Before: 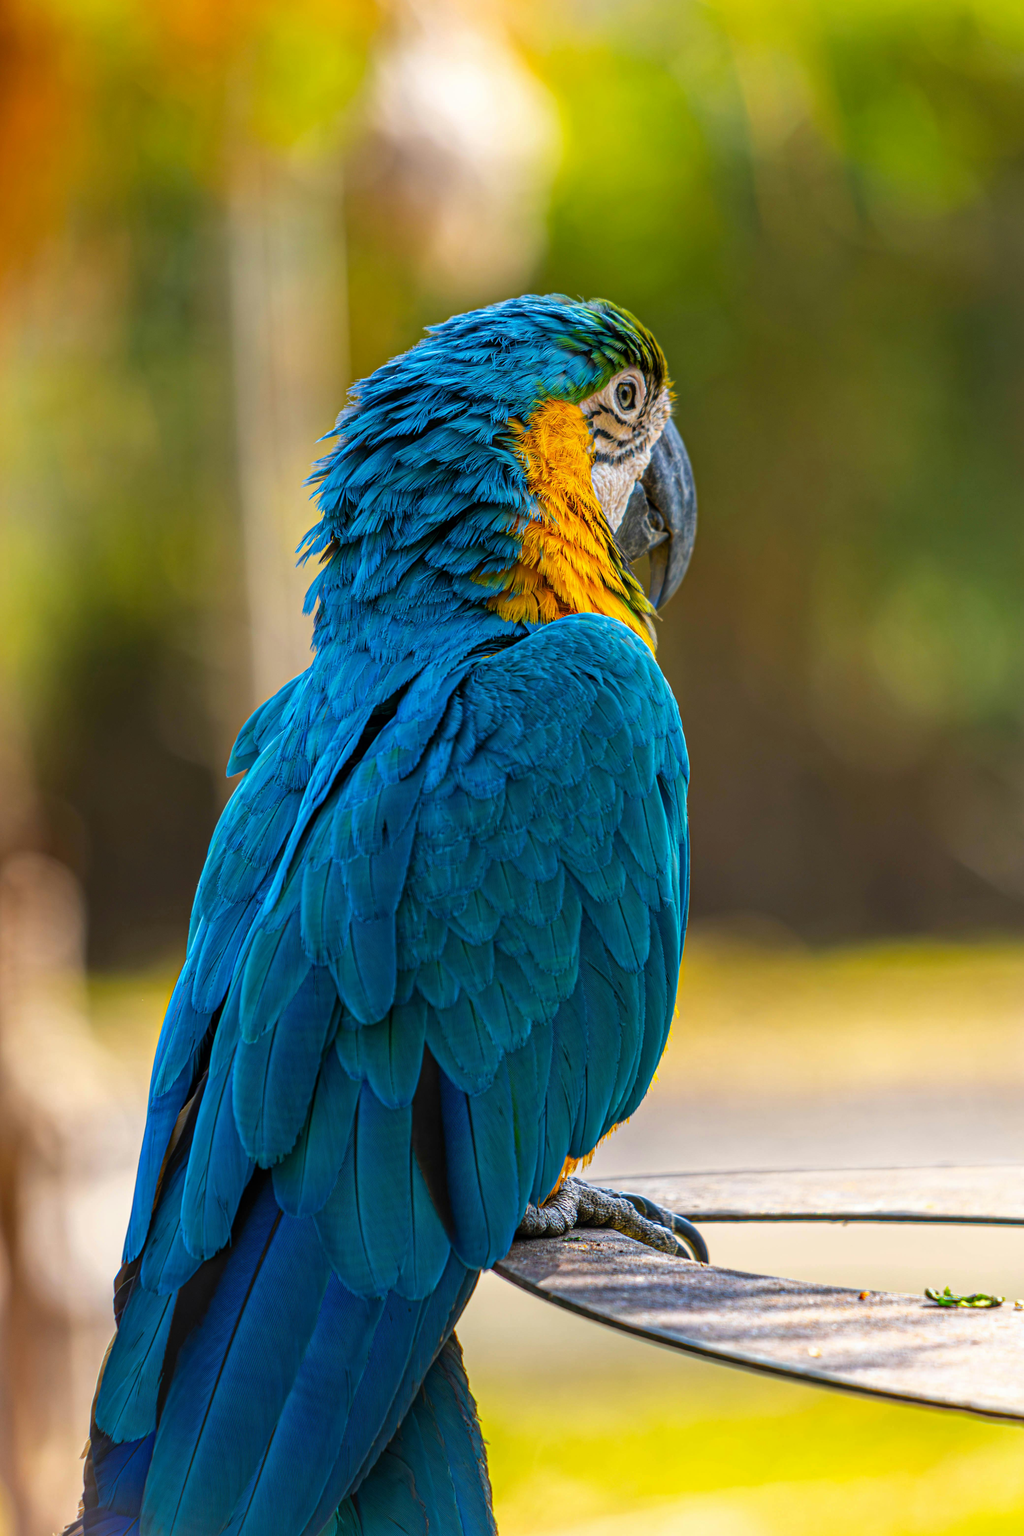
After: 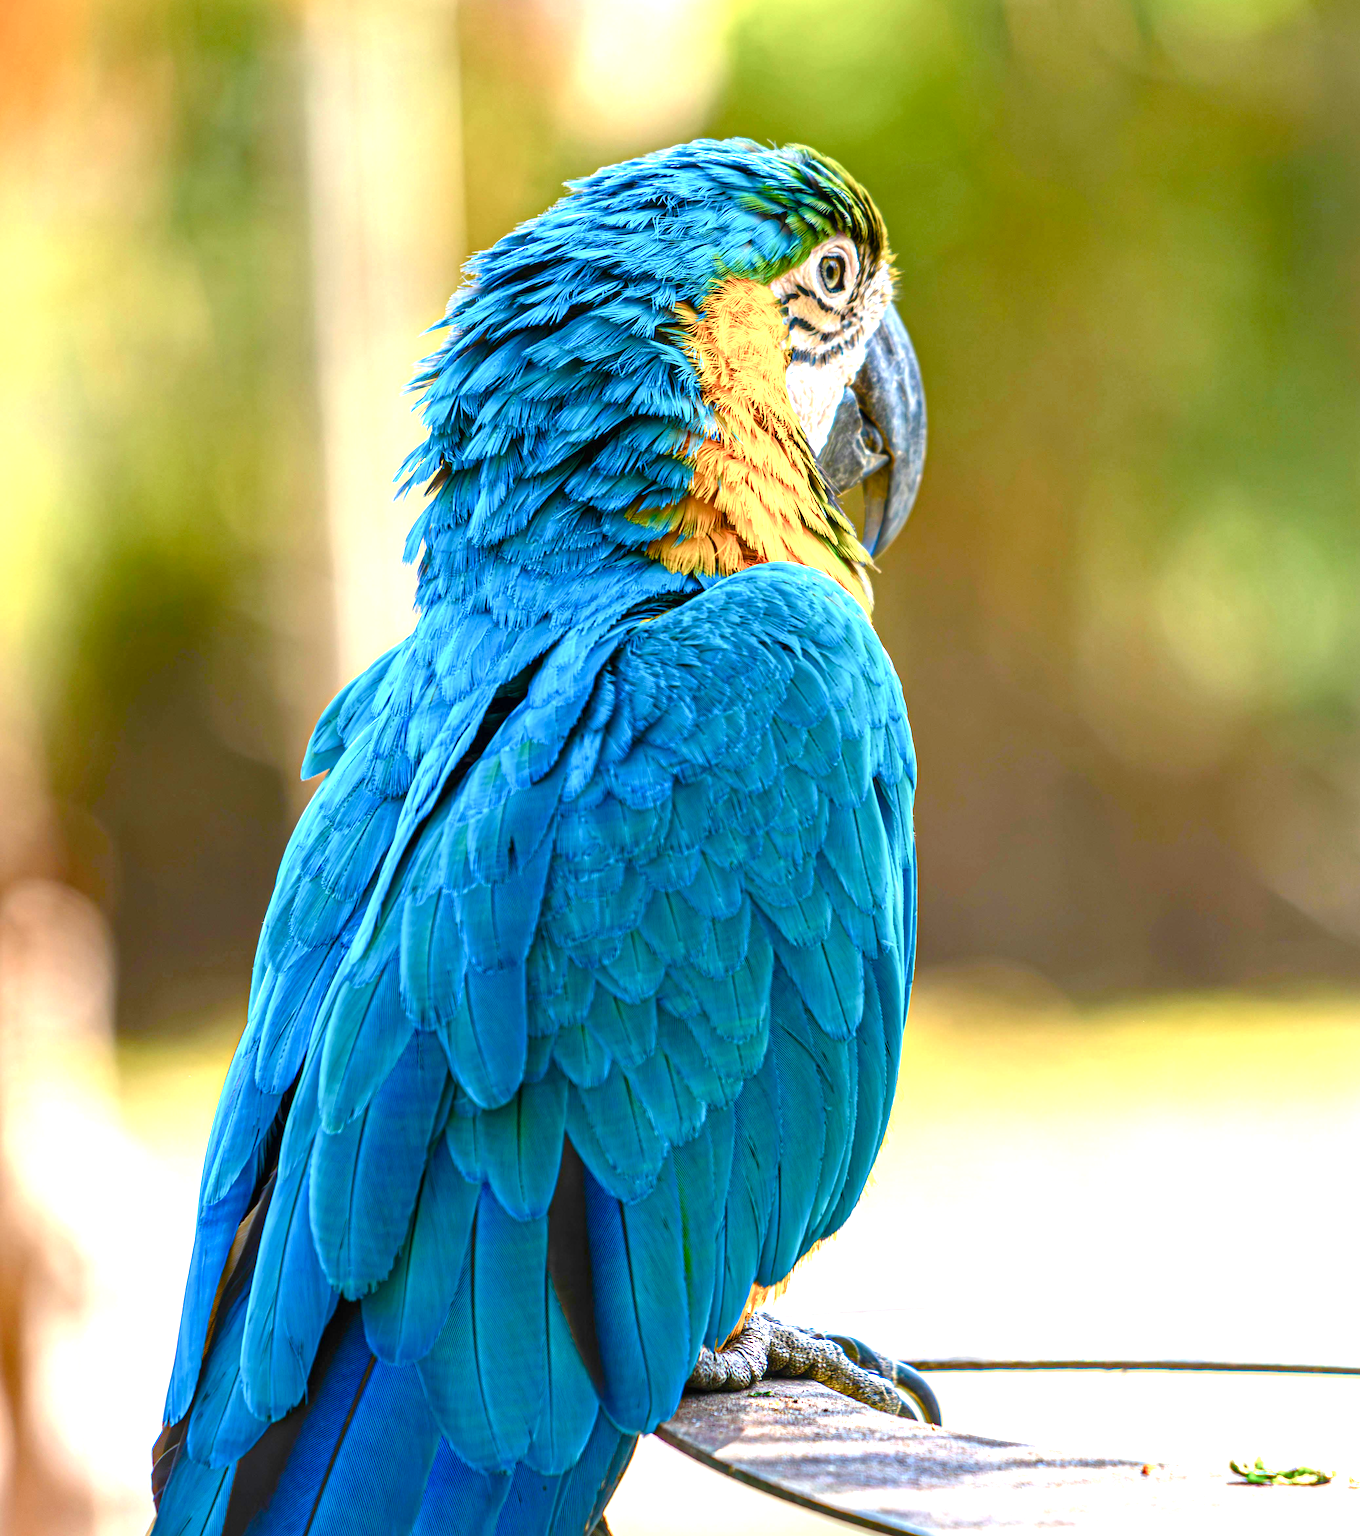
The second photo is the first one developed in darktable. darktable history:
color balance rgb: perceptual saturation grading › global saturation 25.711%, perceptual saturation grading › highlights -50.216%, perceptual saturation grading › shadows 30.993%, global vibrance 20%
exposure: black level correction 0, exposure 1.41 EV, compensate highlight preservation false
contrast brightness saturation: saturation -0.039
crop and rotate: top 12.398%, bottom 12.335%
